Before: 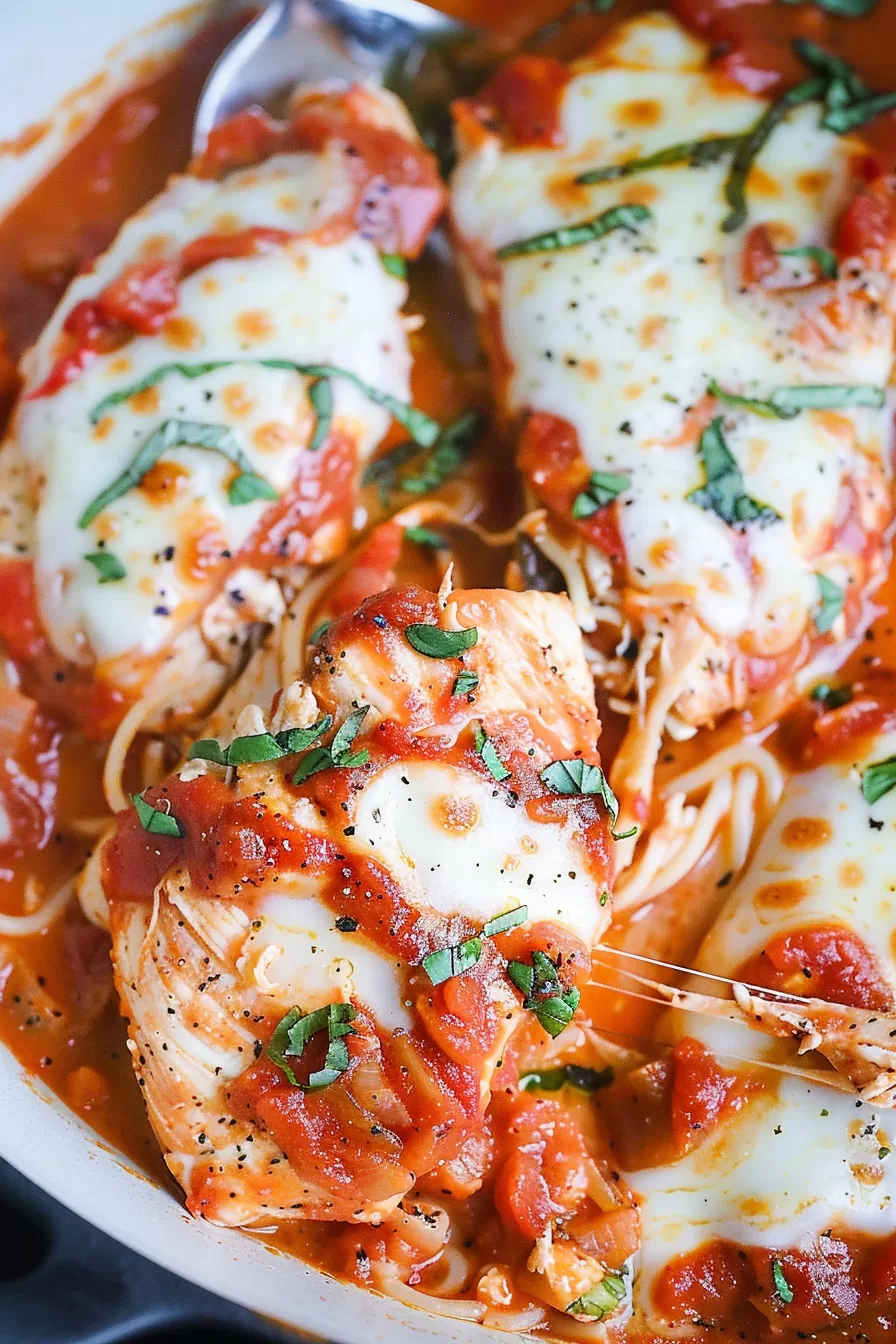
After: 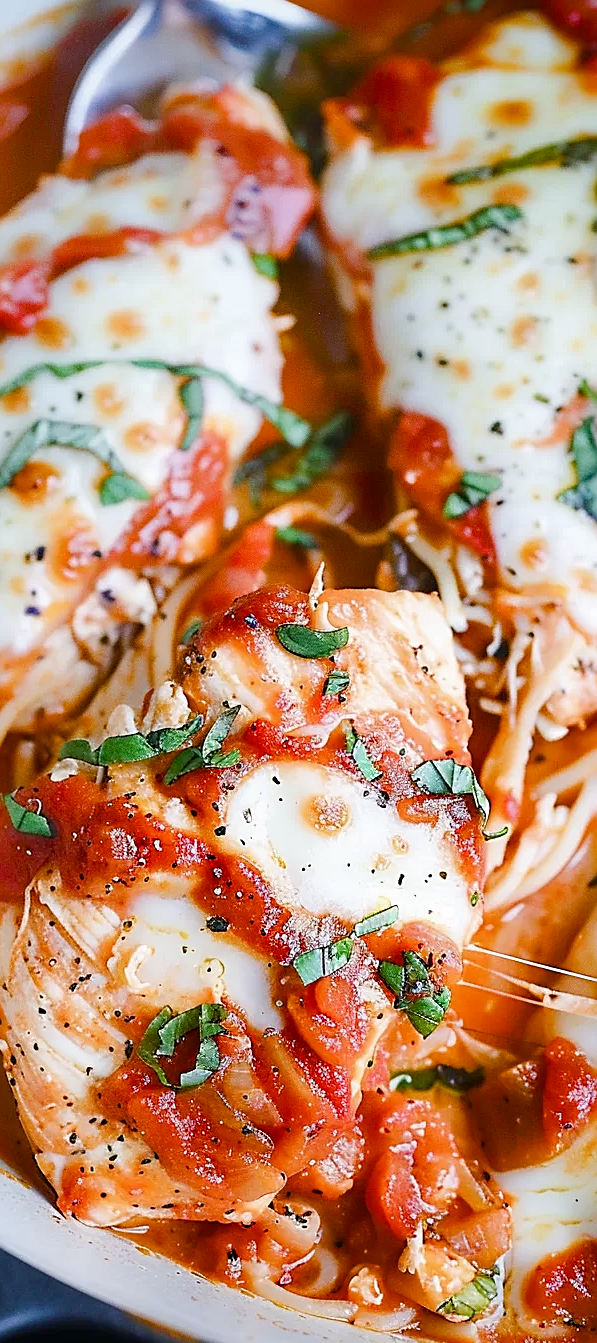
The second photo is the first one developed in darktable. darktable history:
color balance rgb: perceptual saturation grading › global saturation 20%, perceptual saturation grading › highlights -25%, perceptual saturation grading › shadows 50%, global vibrance -25%
crop and rotate: left 14.436%, right 18.898%
sharpen: on, module defaults
